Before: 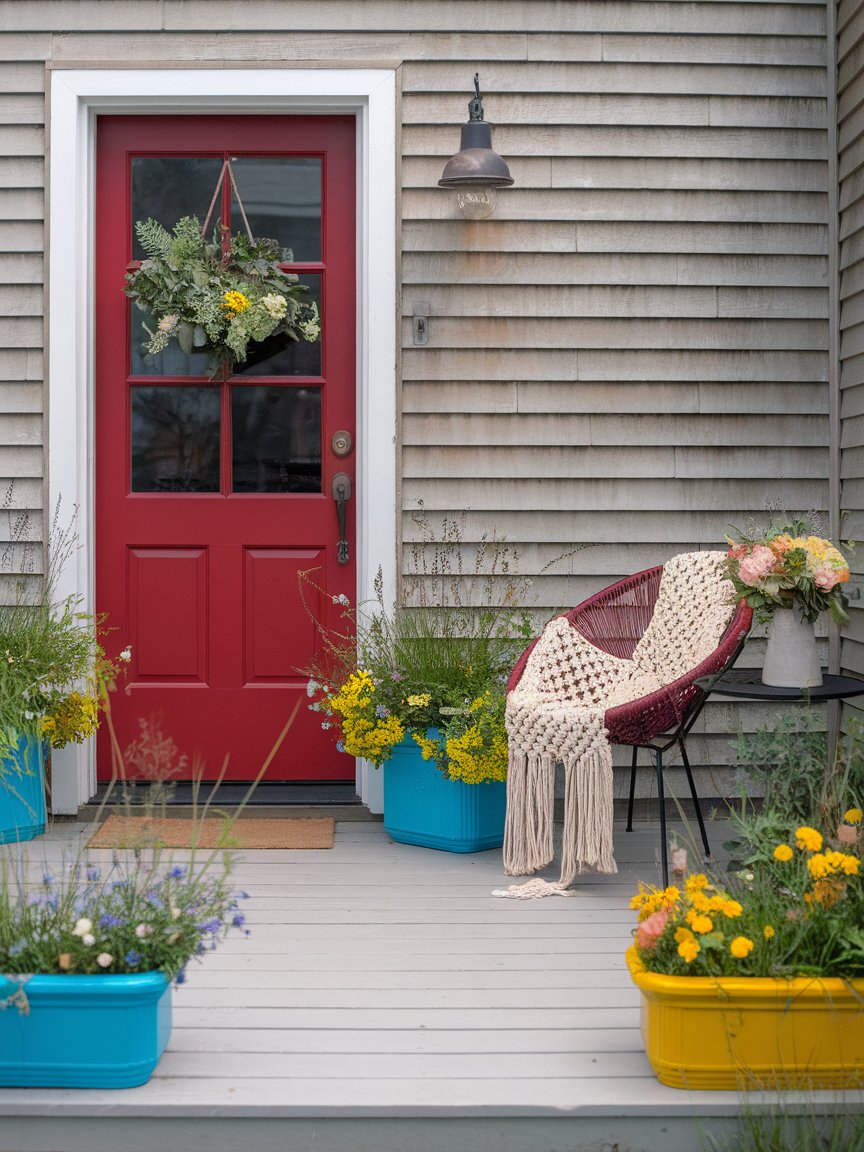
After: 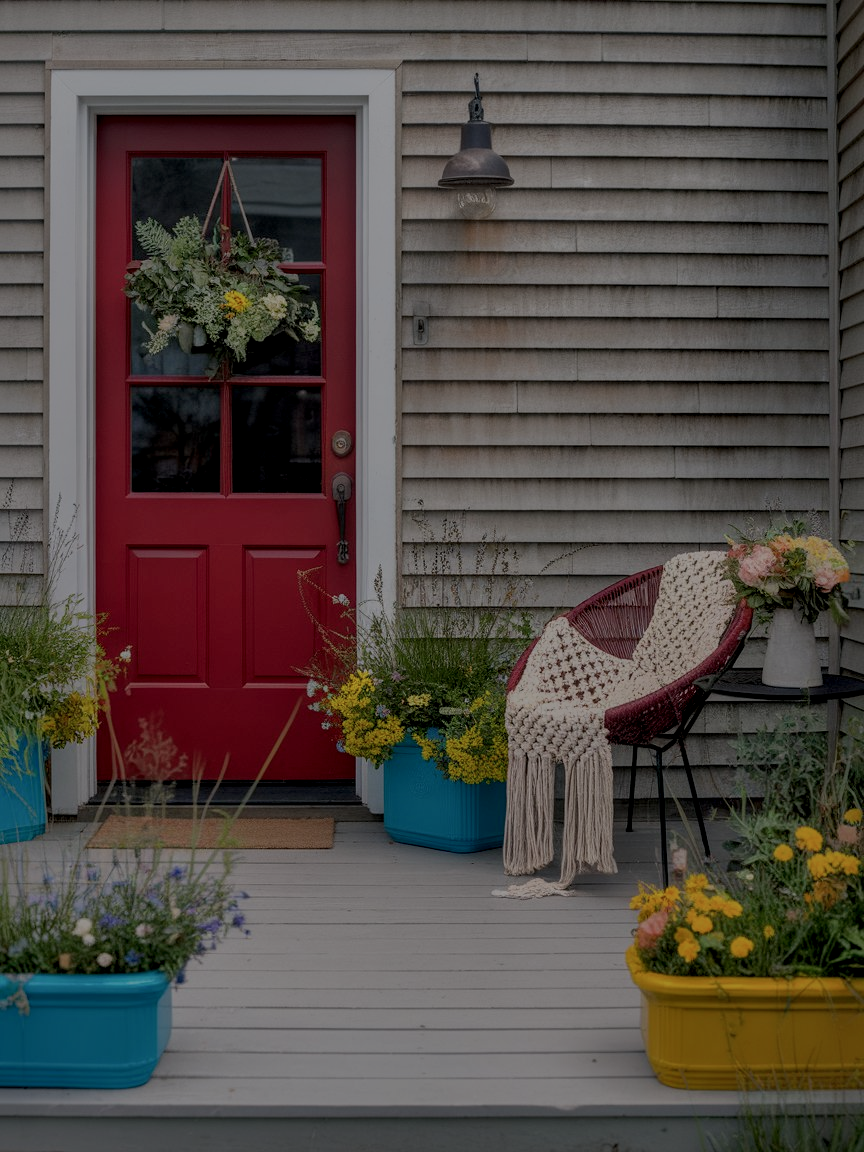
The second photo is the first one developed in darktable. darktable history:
exposure: exposure -2.002 EV, compensate highlight preservation false
local contrast: highlights 61%, detail 143%, midtone range 0.428
shadows and highlights: on, module defaults
